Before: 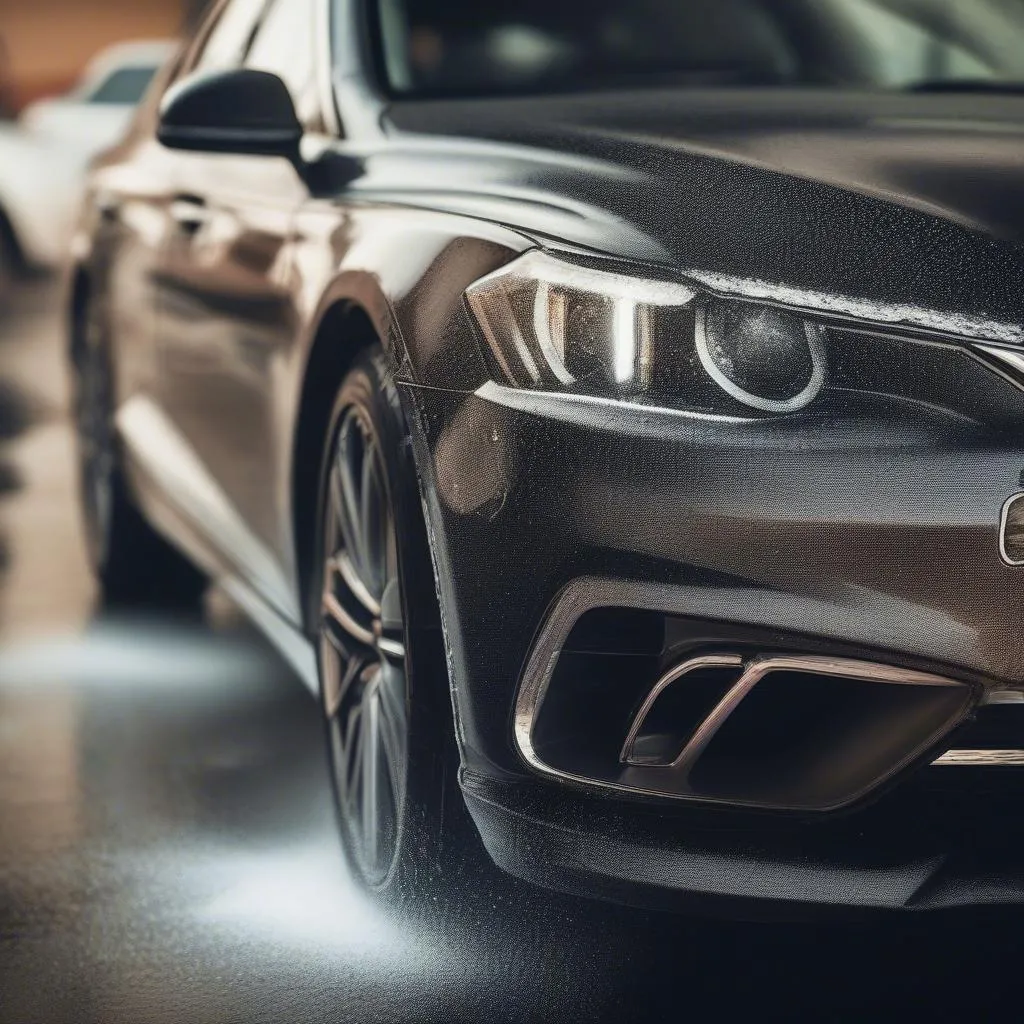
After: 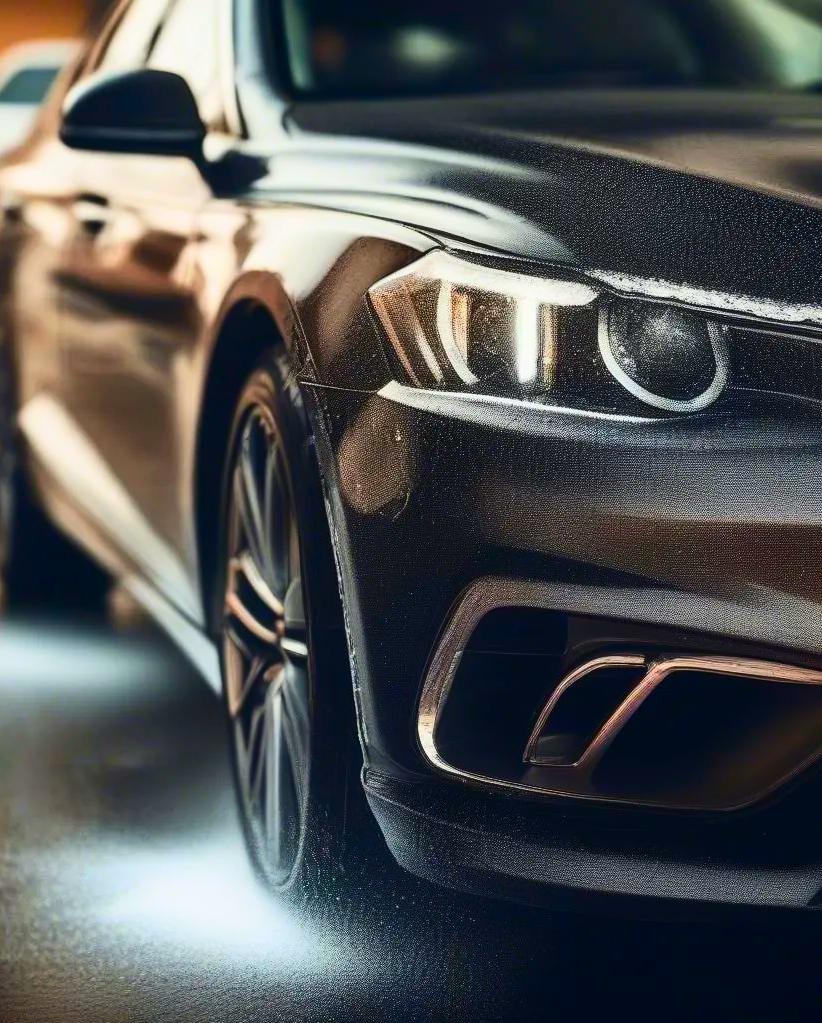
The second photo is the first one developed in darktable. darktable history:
crop and rotate: left 9.503%, right 10.2%
contrast brightness saturation: contrast 0.261, brightness 0.011, saturation 0.889
